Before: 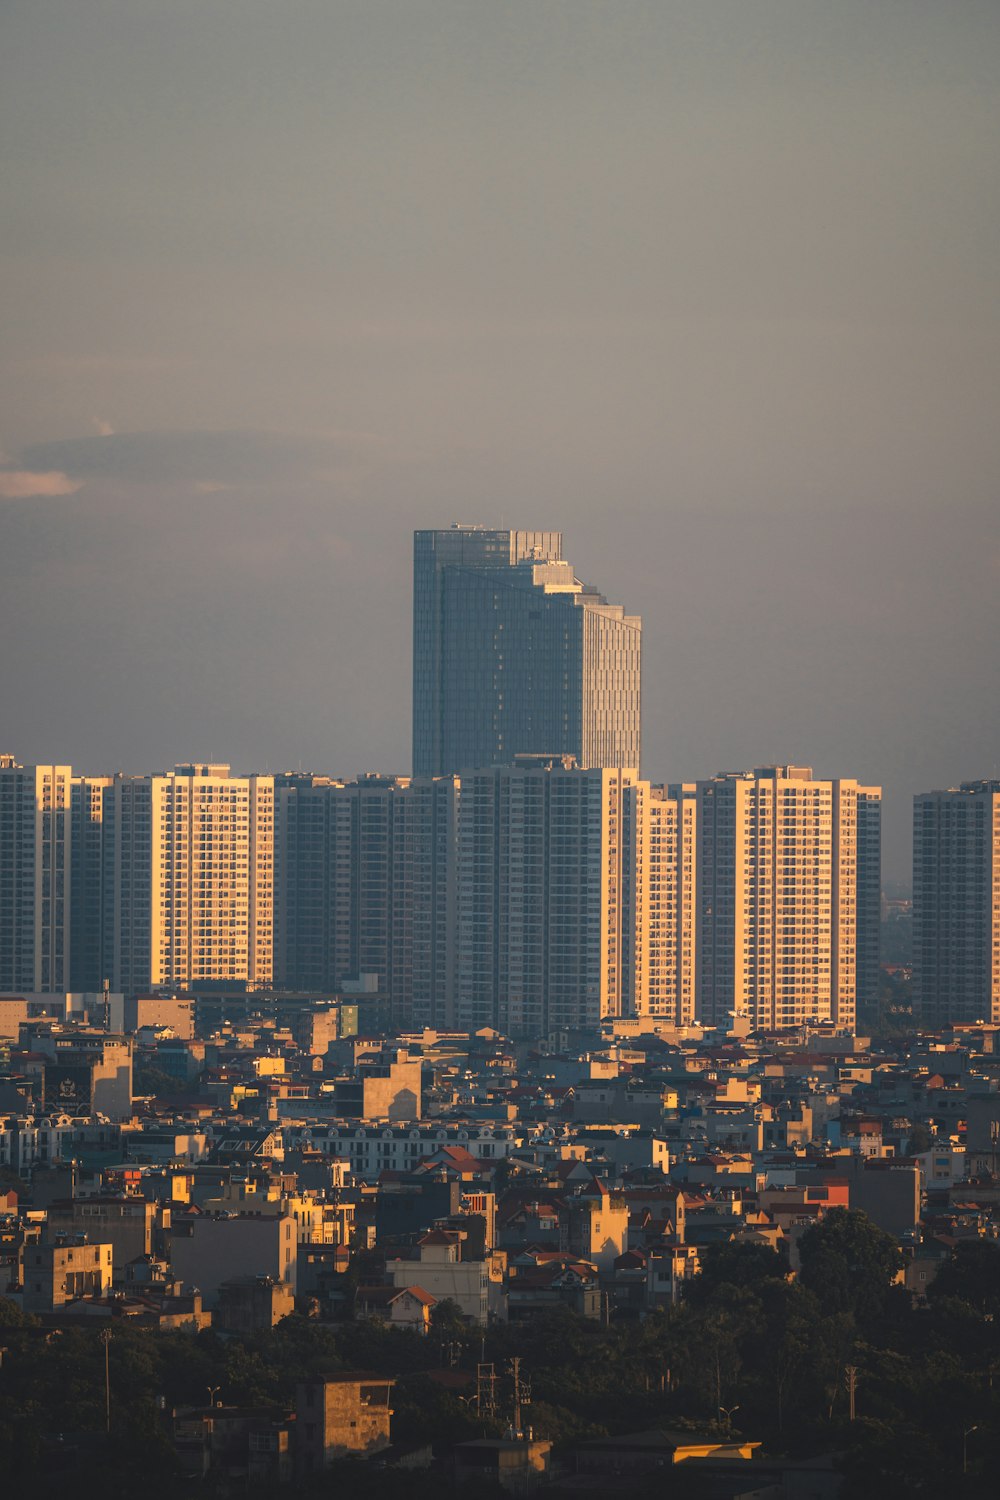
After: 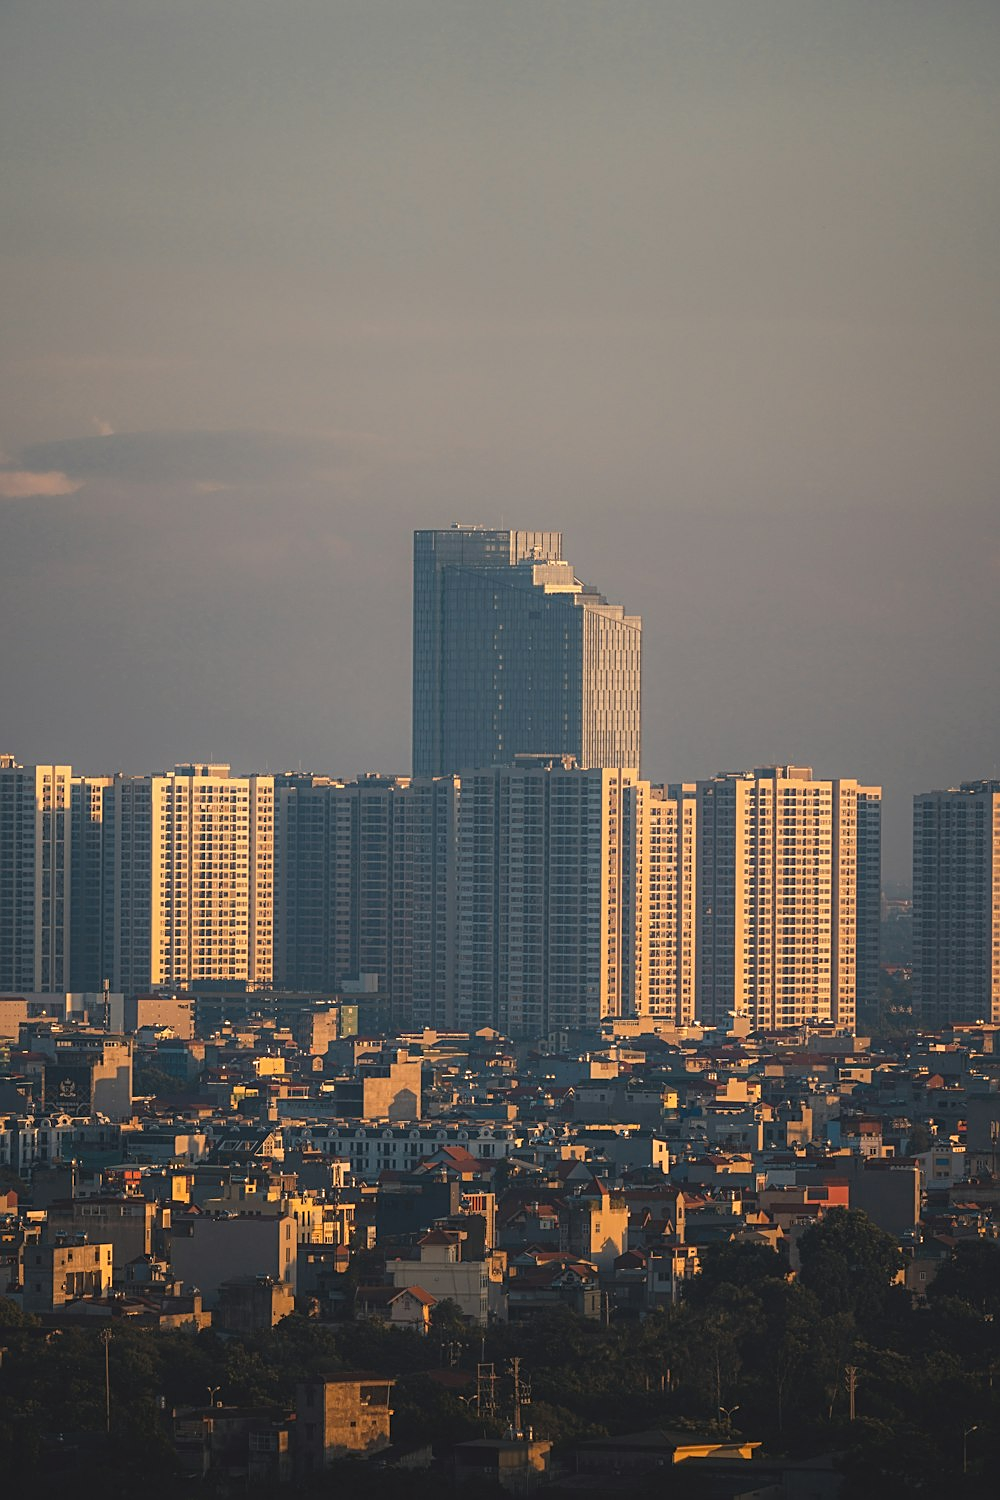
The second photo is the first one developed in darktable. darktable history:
sharpen: on, module defaults
exposure: exposure -0.04 EV, compensate highlight preservation false
